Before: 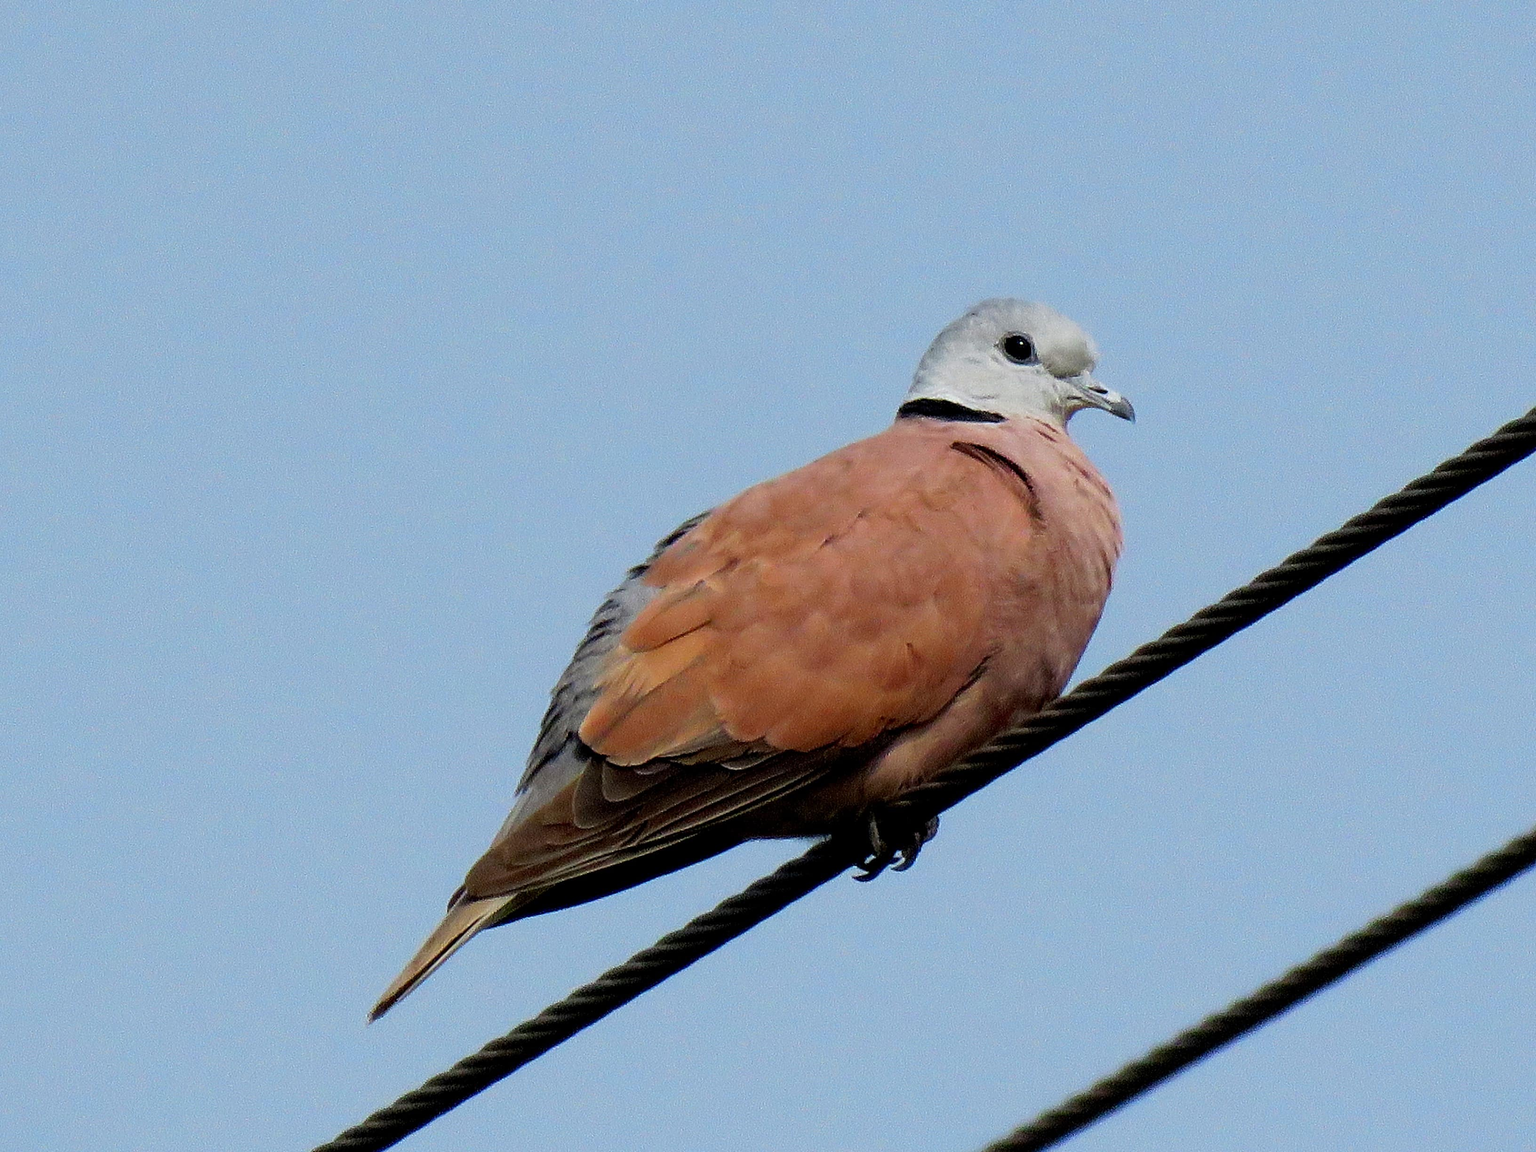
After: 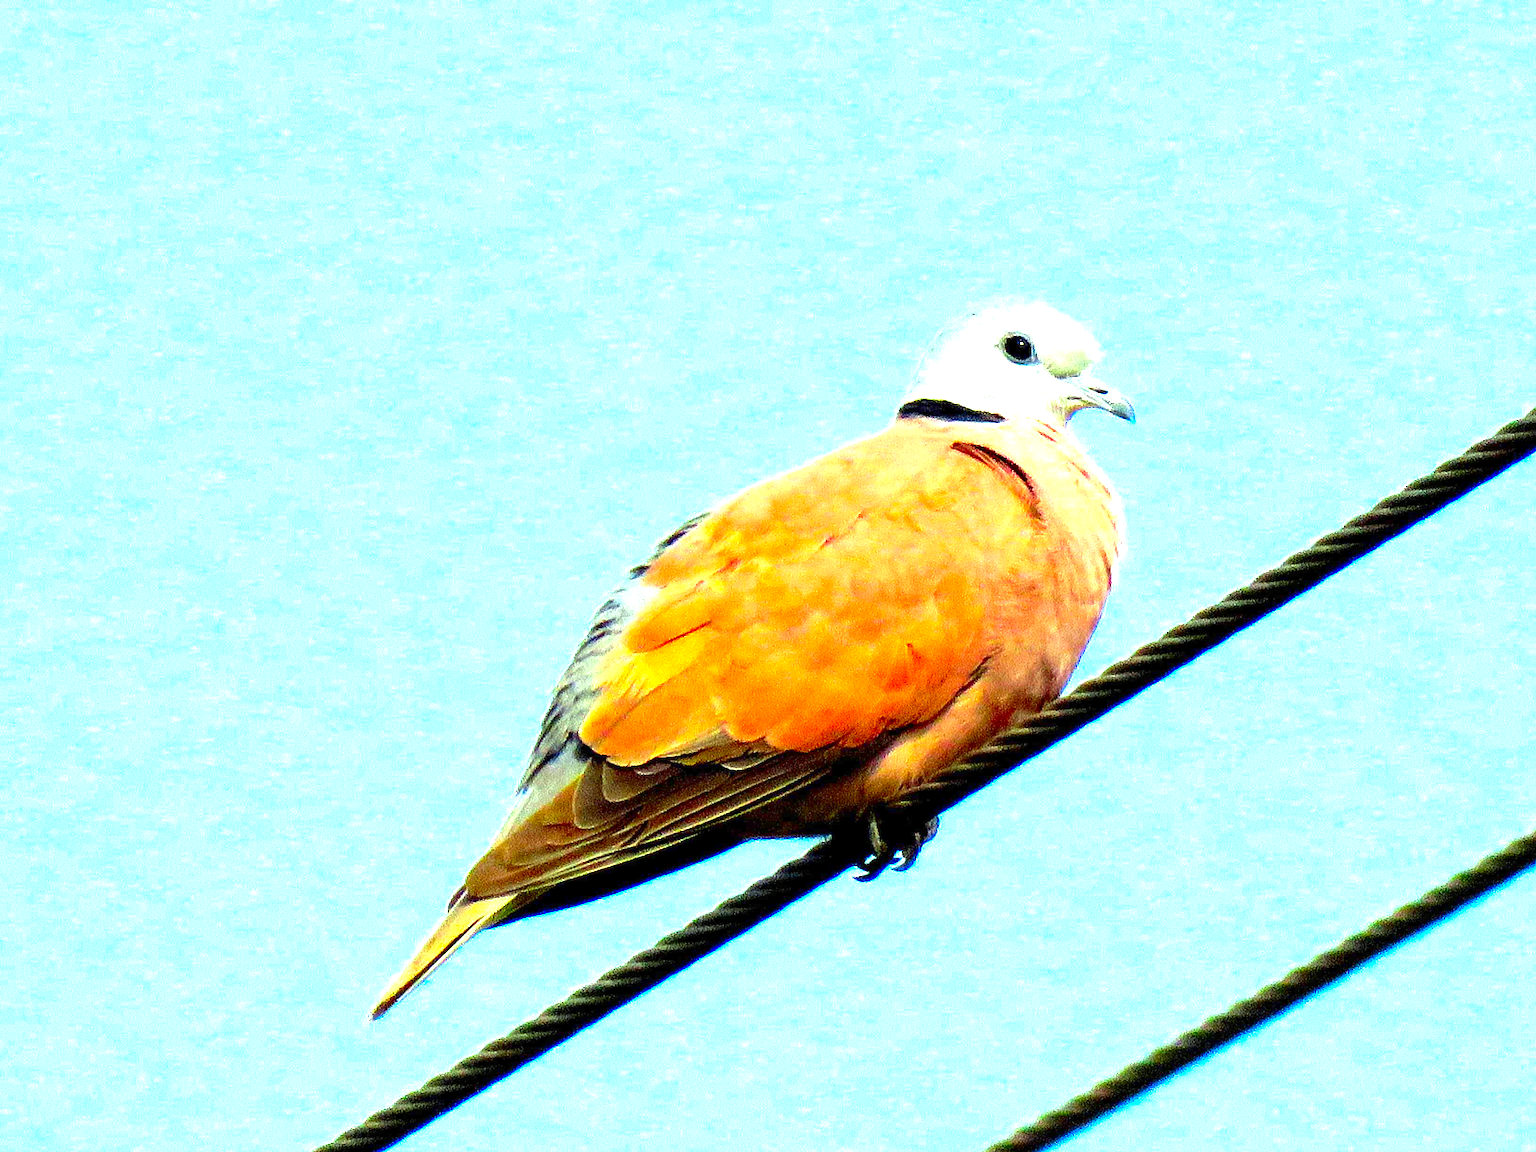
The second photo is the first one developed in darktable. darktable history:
color correction: highlights a* -10.77, highlights b* 9.8, saturation 1.72
exposure: exposure 2.25 EV, compensate highlight preservation false
tone equalizer: on, module defaults
